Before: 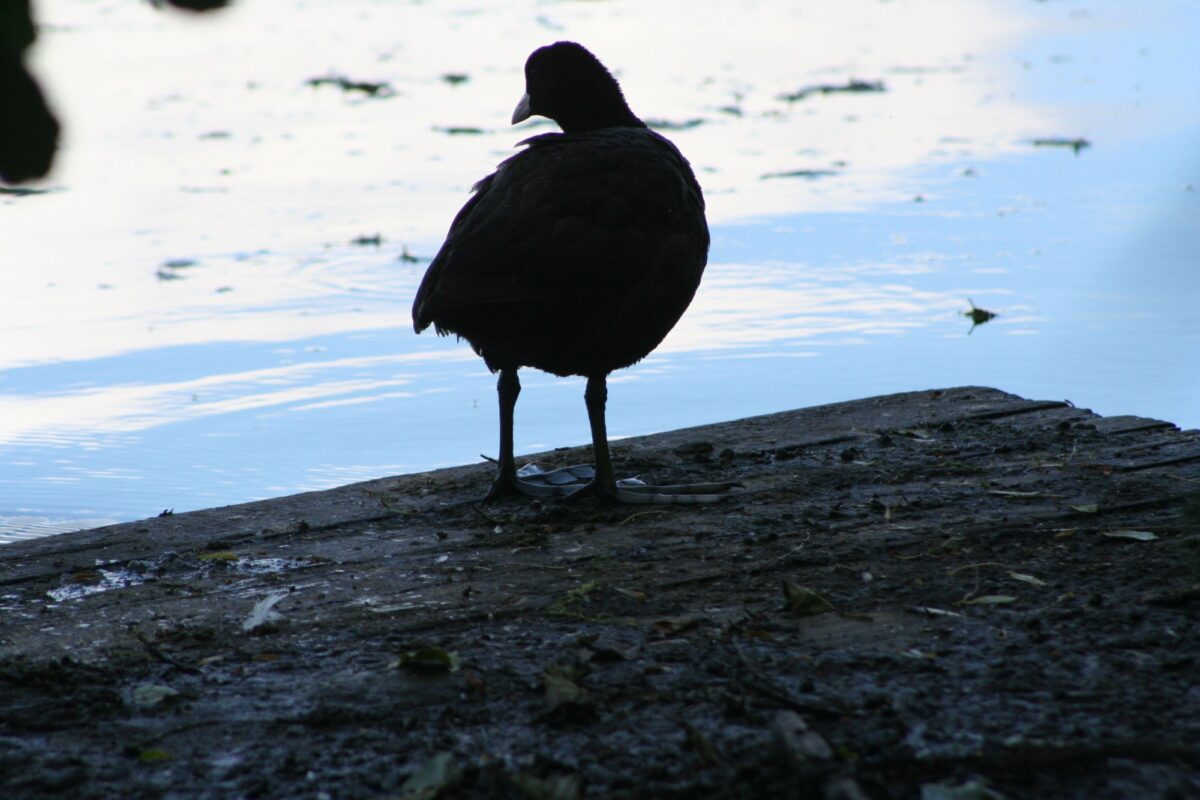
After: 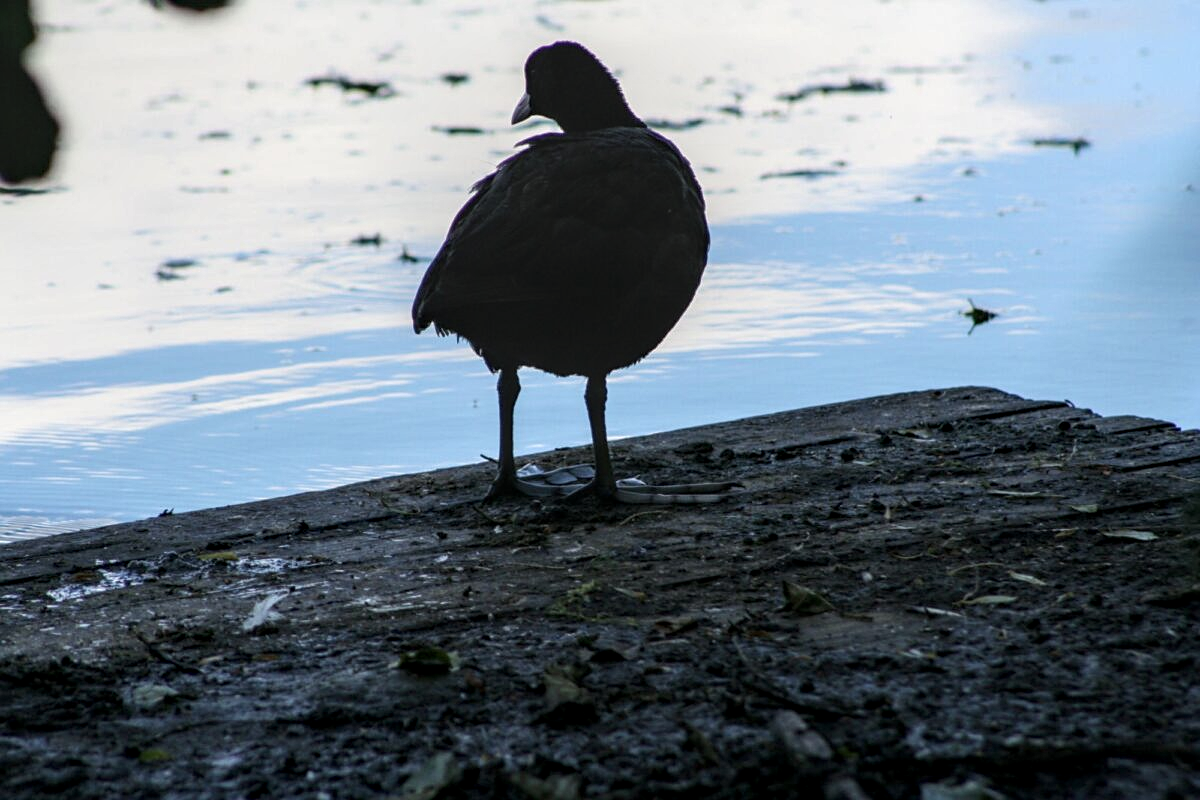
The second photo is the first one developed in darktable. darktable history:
local contrast: highlights 26%, detail 150%
sharpen: amount 0.209
